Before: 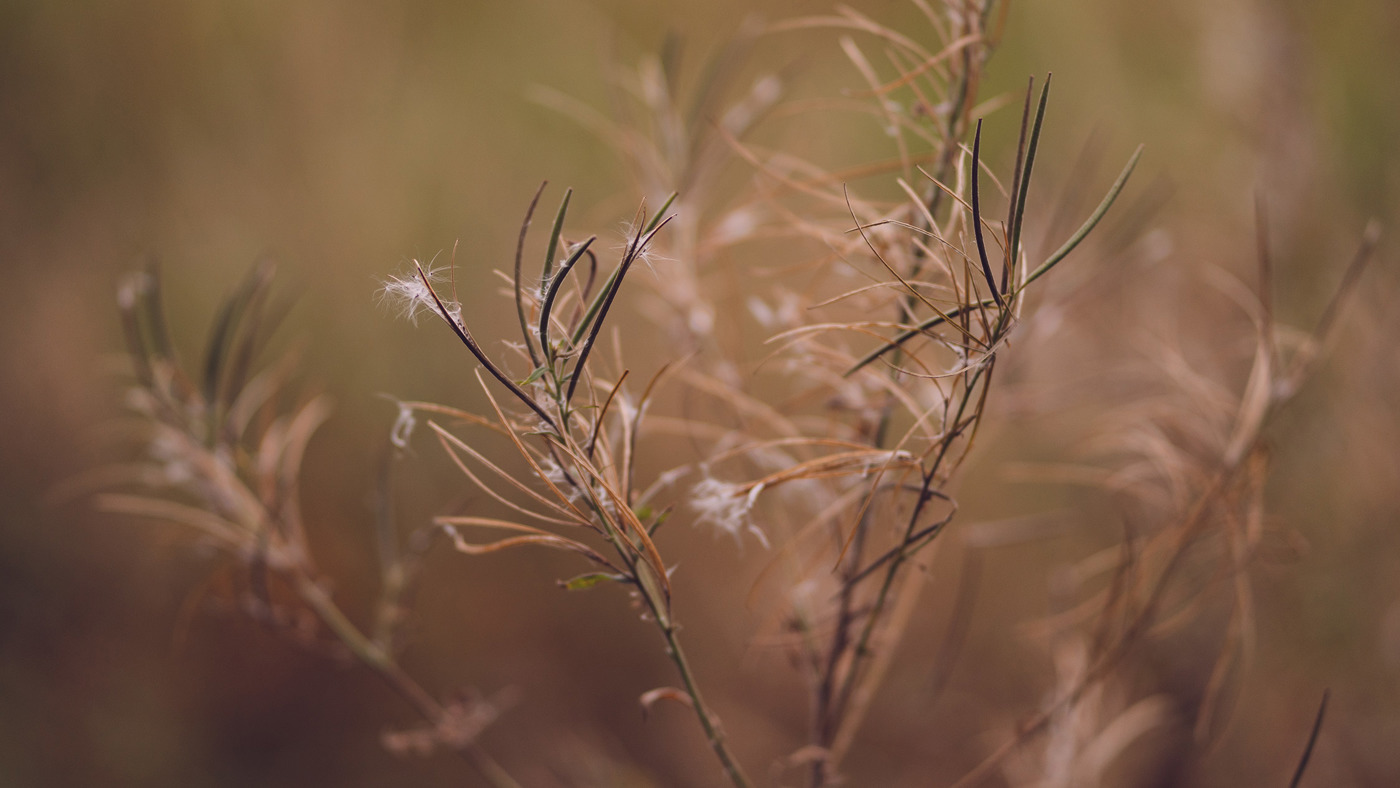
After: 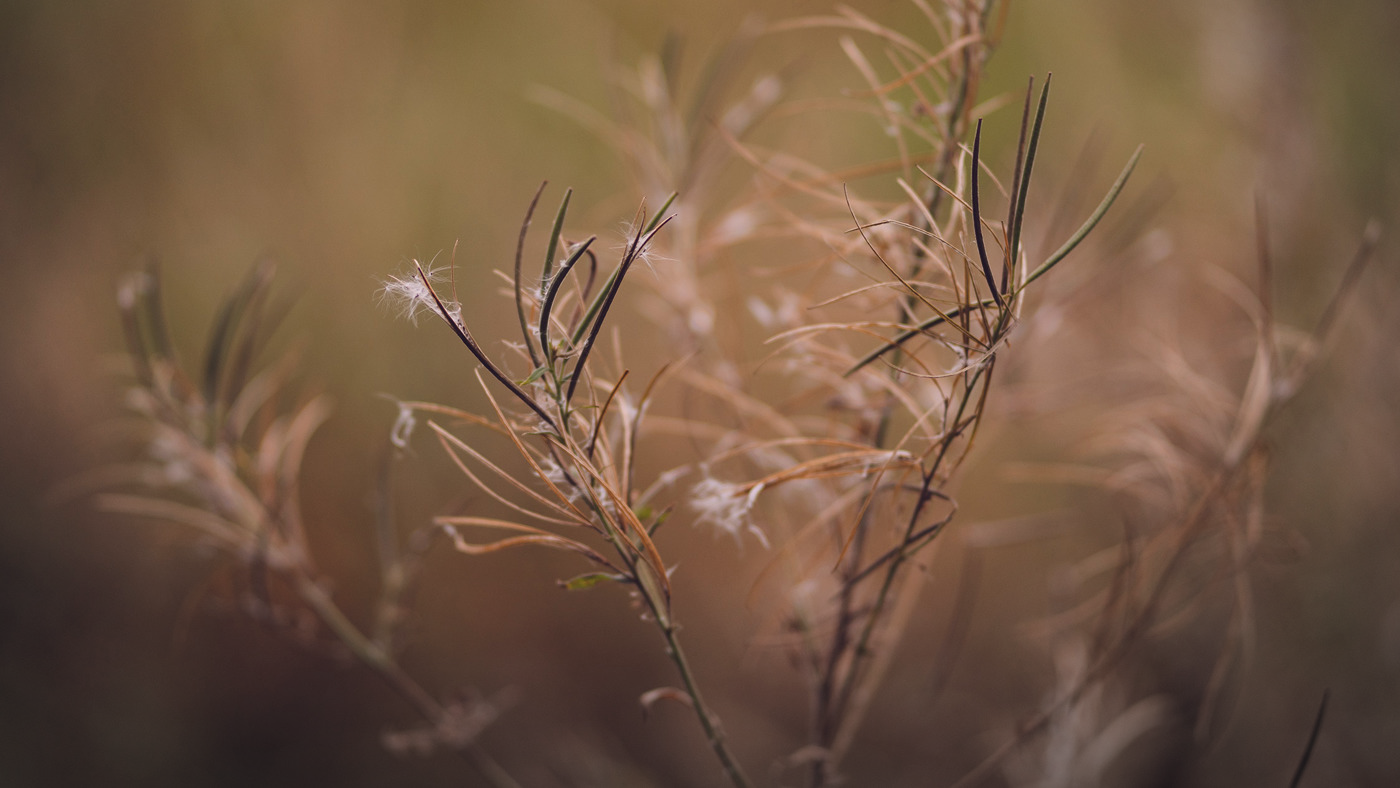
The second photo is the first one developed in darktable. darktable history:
vignetting: fall-off radius 68.76%, center (-0.055, -0.354), automatic ratio true
